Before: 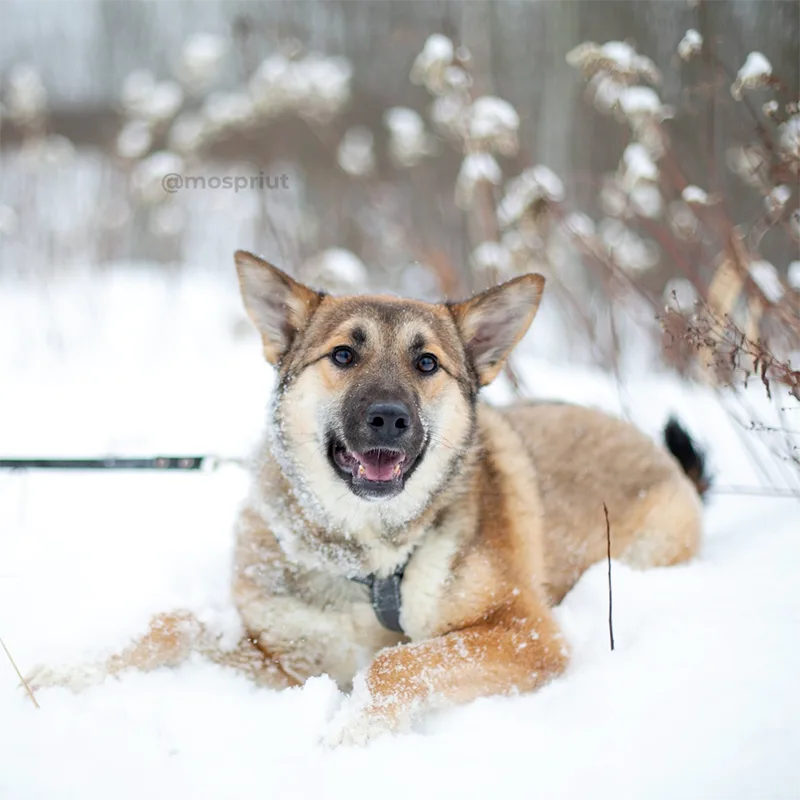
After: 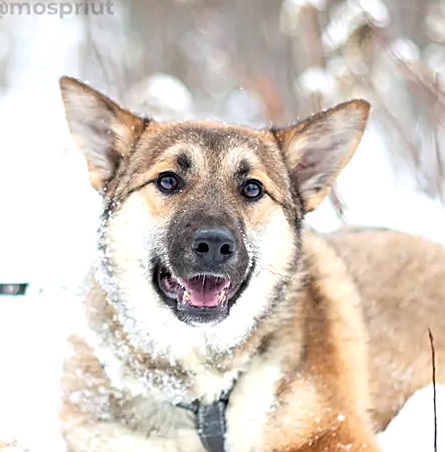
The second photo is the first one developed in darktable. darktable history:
exposure: exposure 0.563 EV, compensate highlight preservation false
crop and rotate: left 21.968%, top 21.856%, right 22.341%, bottom 21.591%
sharpen: on, module defaults
